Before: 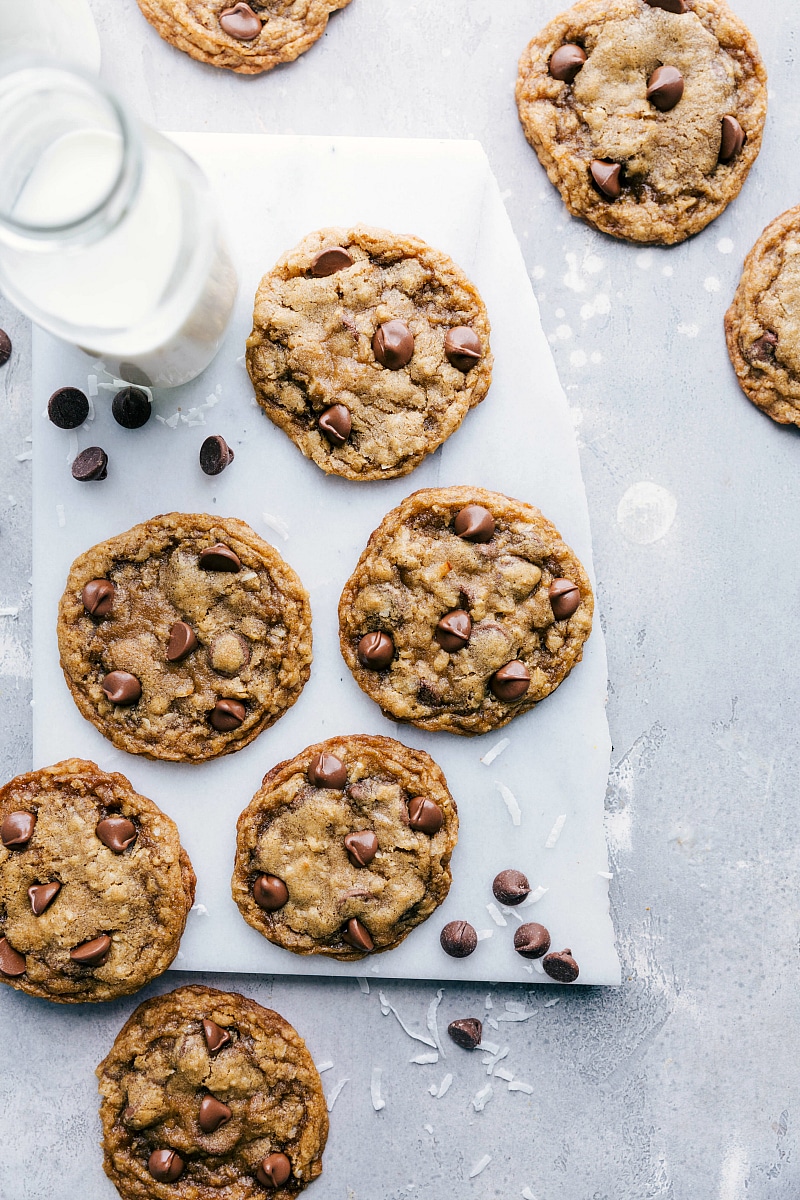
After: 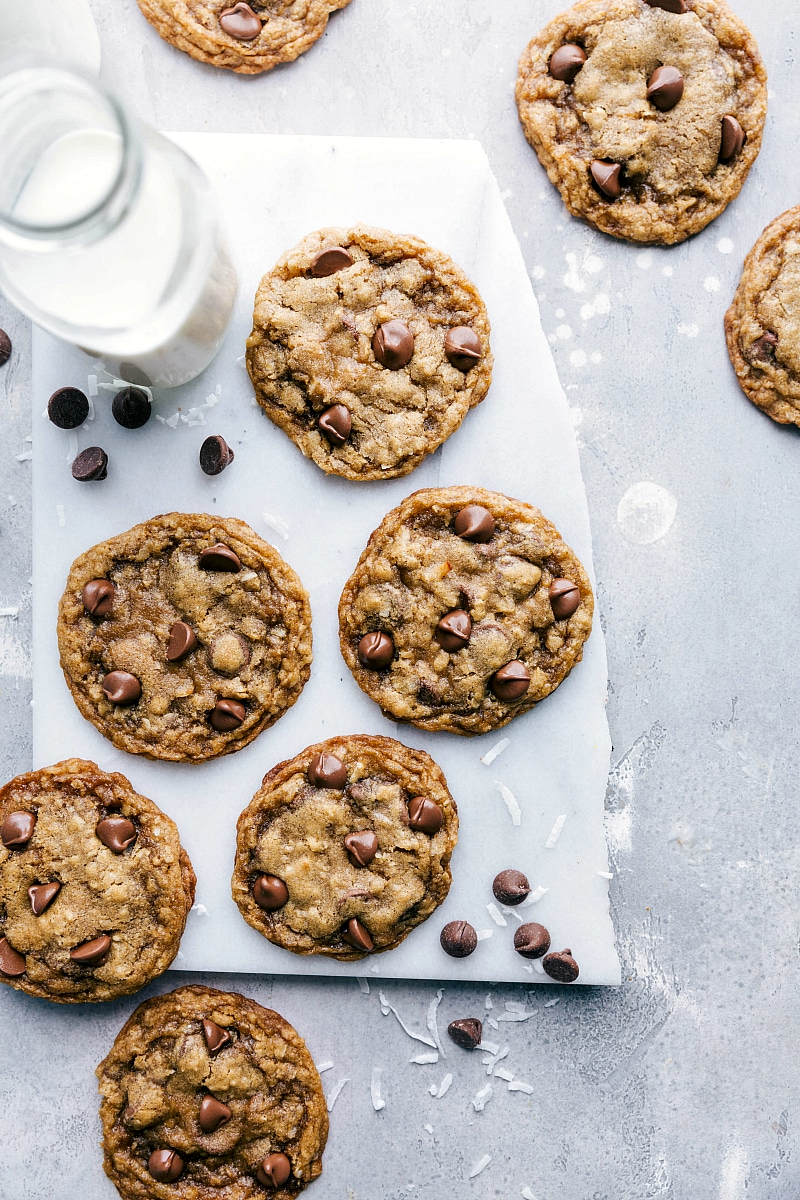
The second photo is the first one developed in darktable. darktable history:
local contrast: mode bilateral grid, contrast 19, coarseness 51, detail 132%, midtone range 0.2
